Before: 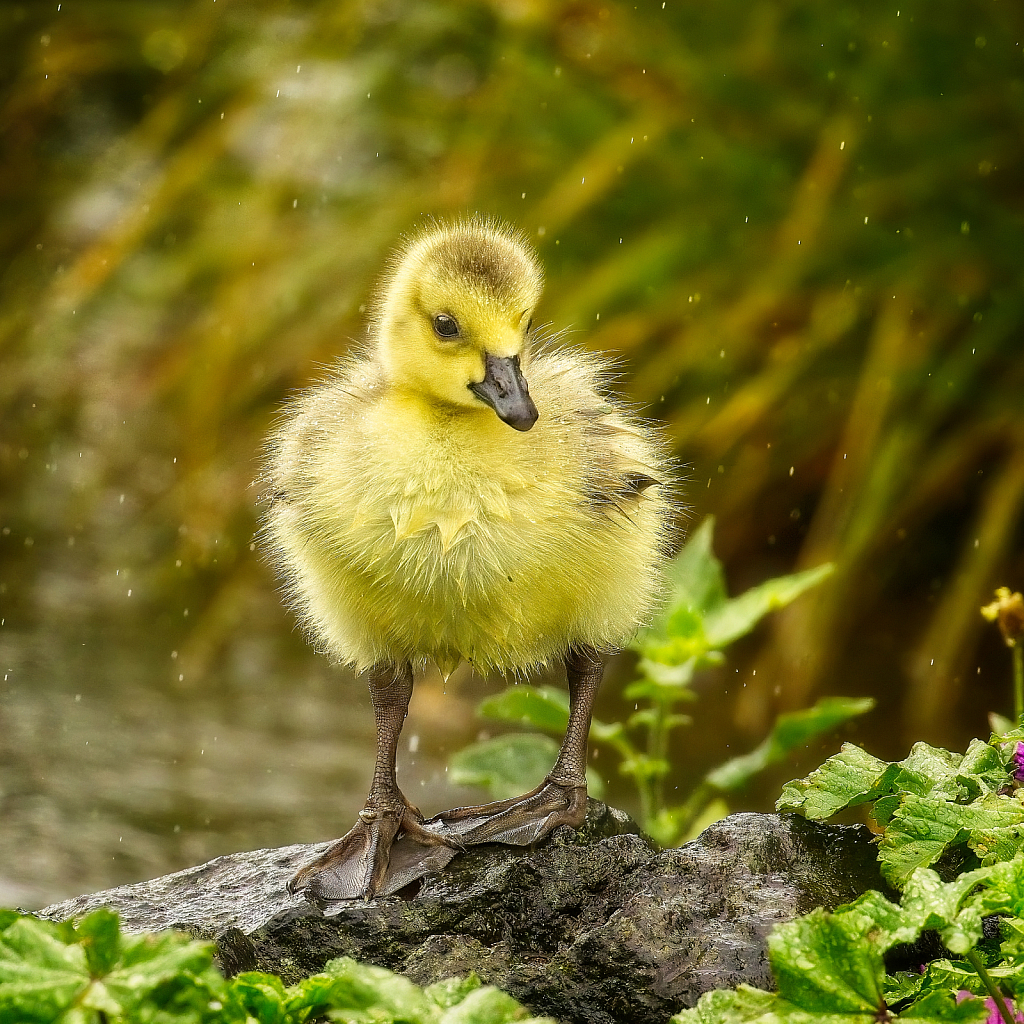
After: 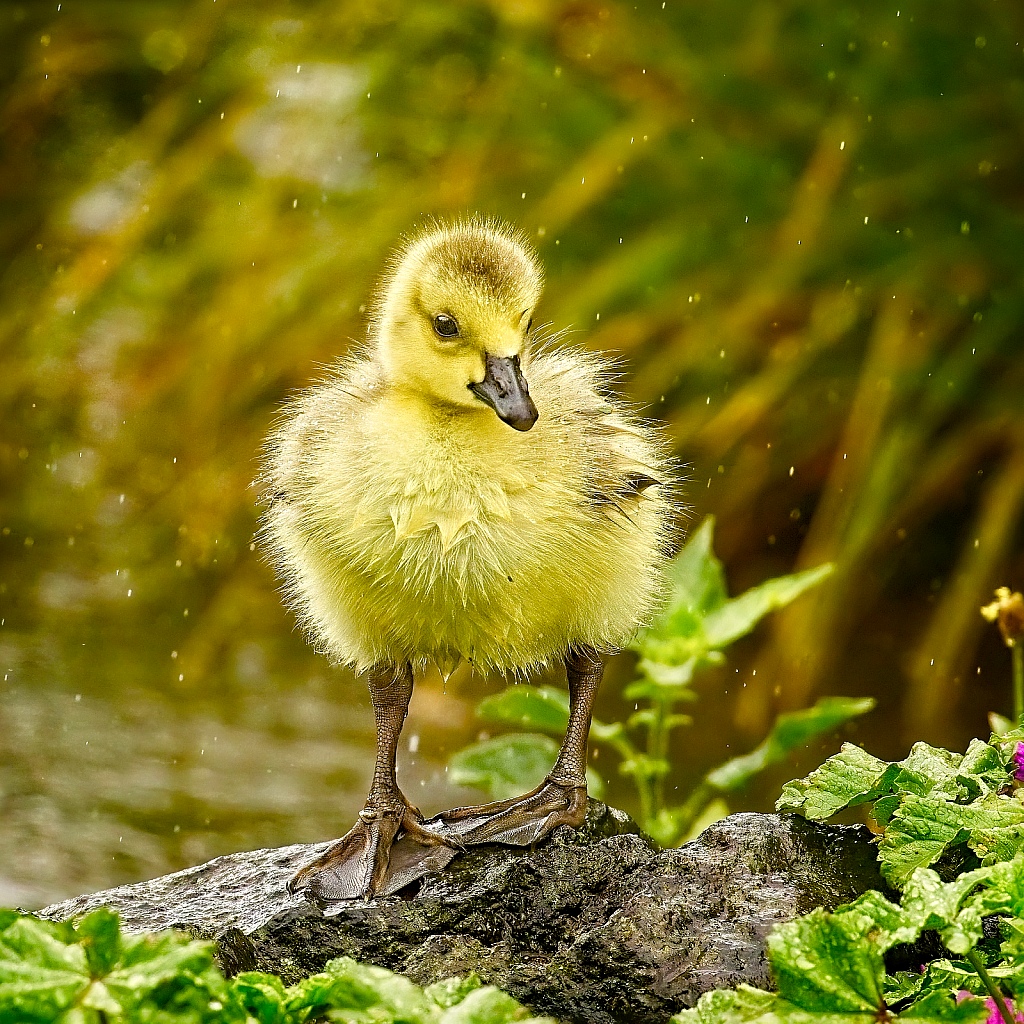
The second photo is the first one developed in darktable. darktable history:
sharpen: radius 4.864
levels: levels [0, 0.478, 1]
color balance rgb: perceptual saturation grading › global saturation 24.274%, perceptual saturation grading › highlights -23.89%, perceptual saturation grading › mid-tones 24.556%, perceptual saturation grading › shadows 40.018%, global vibrance -23.166%
